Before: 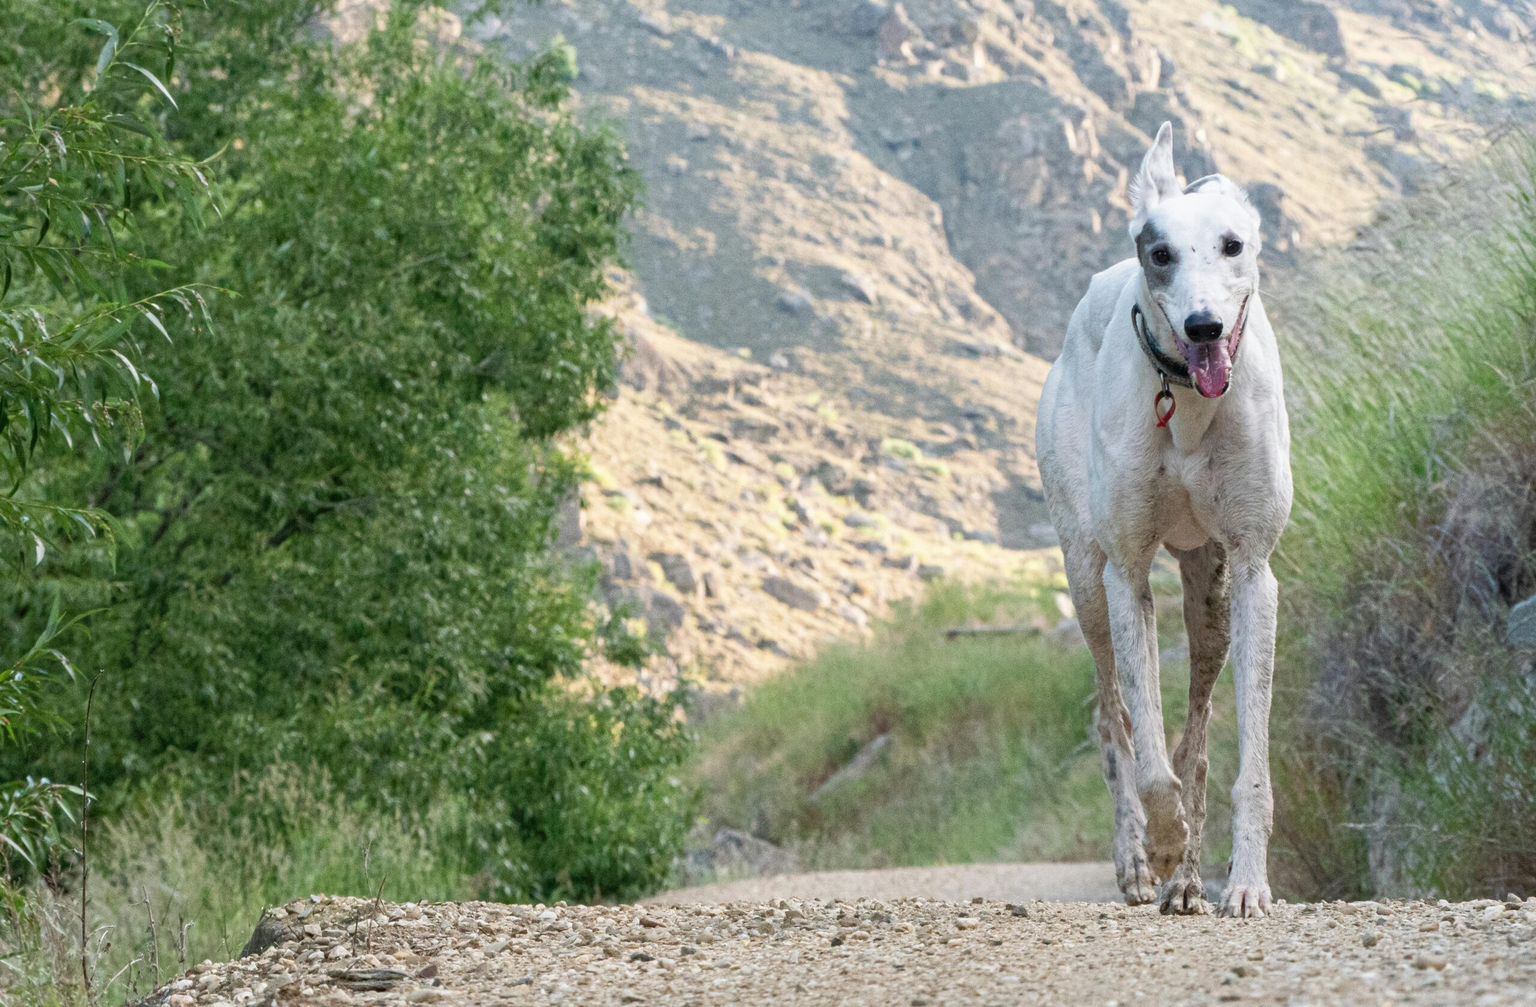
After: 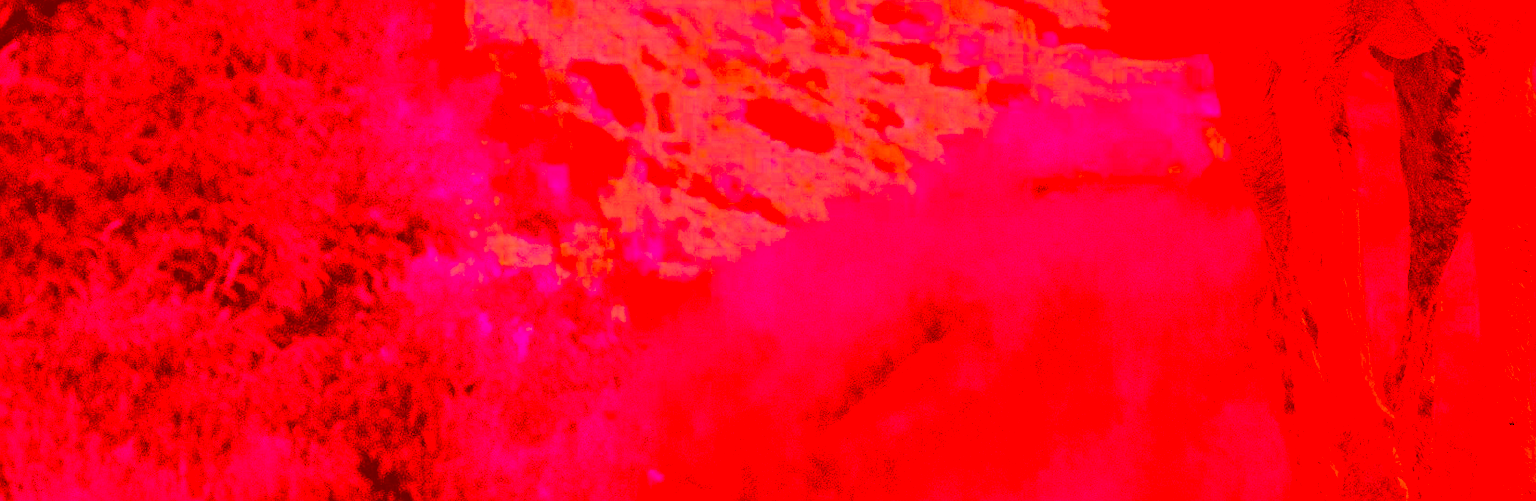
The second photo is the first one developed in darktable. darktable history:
crop: left 18.206%, top 50.952%, right 17.149%, bottom 16.819%
filmic rgb: black relative exposure -5 EV, white relative exposure 3.99 EV, hardness 2.88, contrast 1.298
color correction: highlights a* -39.42, highlights b* -39.97, shadows a* -39.86, shadows b* -39.29, saturation -2.98
sharpen: on, module defaults
